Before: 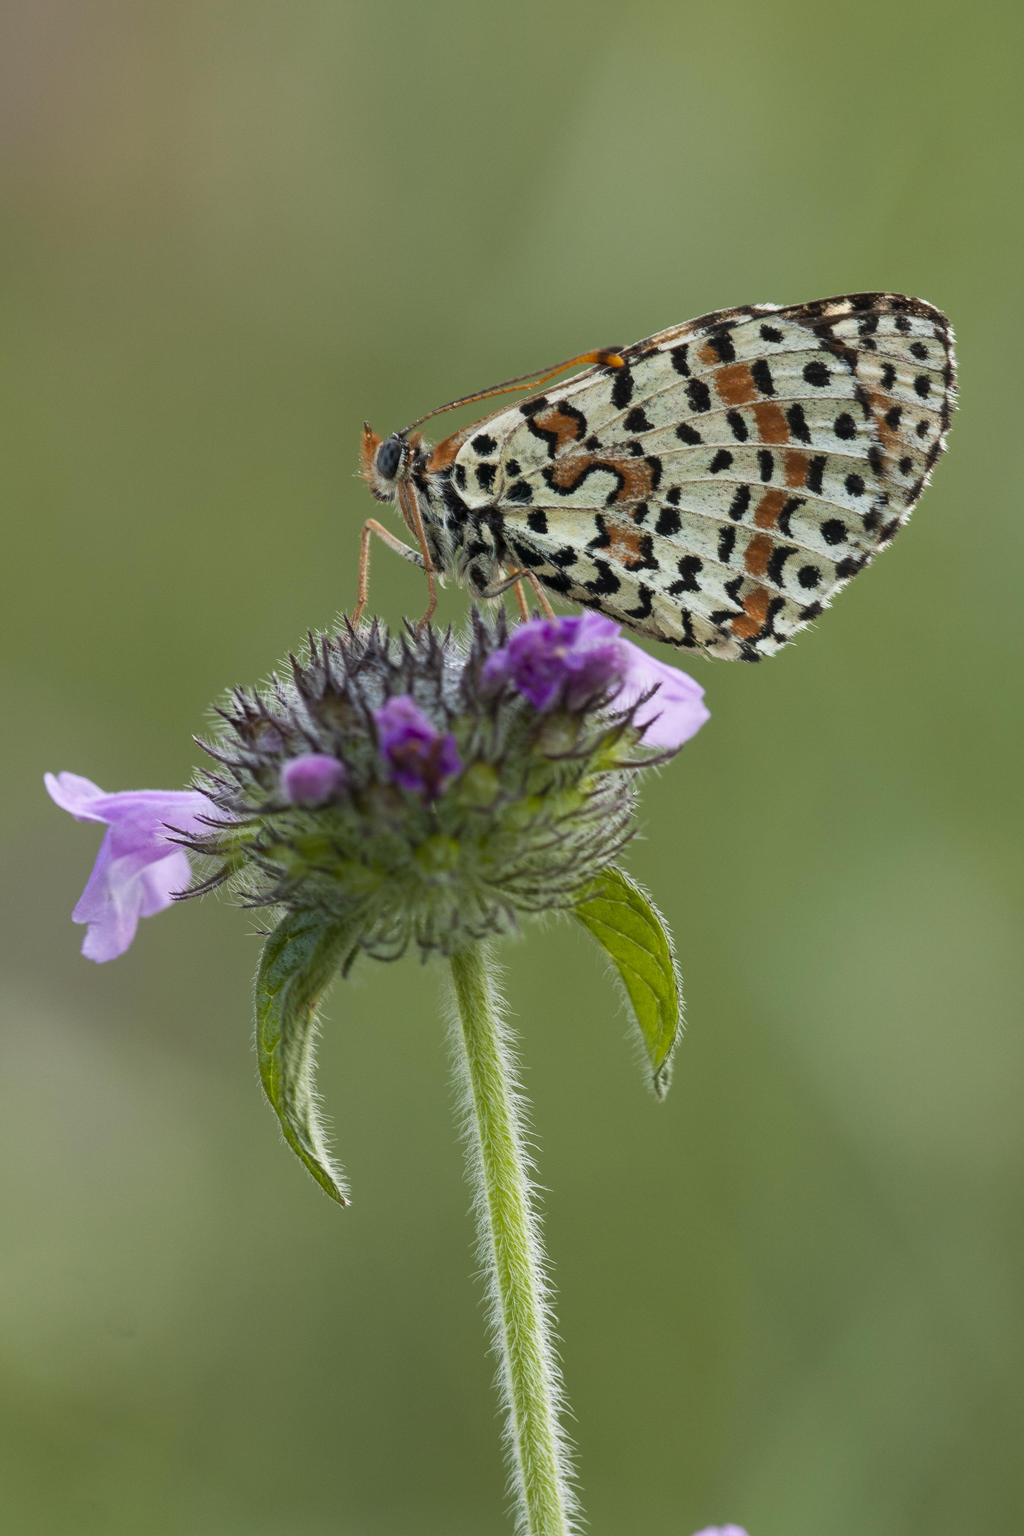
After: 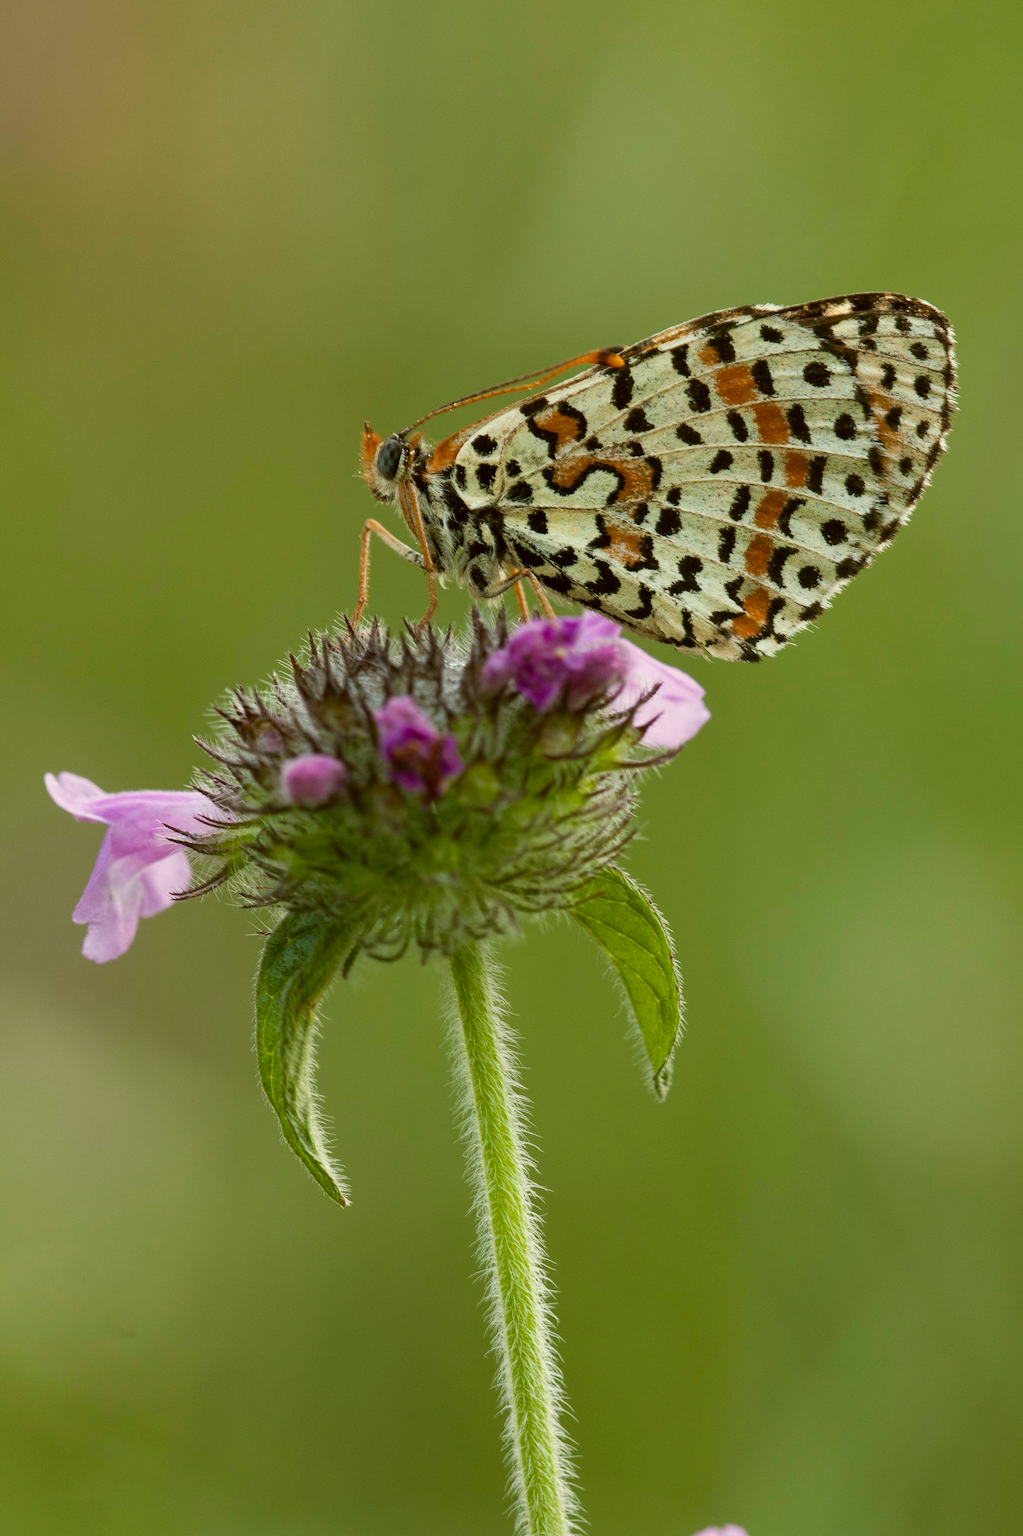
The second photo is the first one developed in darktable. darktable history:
color correction: highlights a* -1.73, highlights b* 10.33, shadows a* 0.483, shadows b* 18.64
